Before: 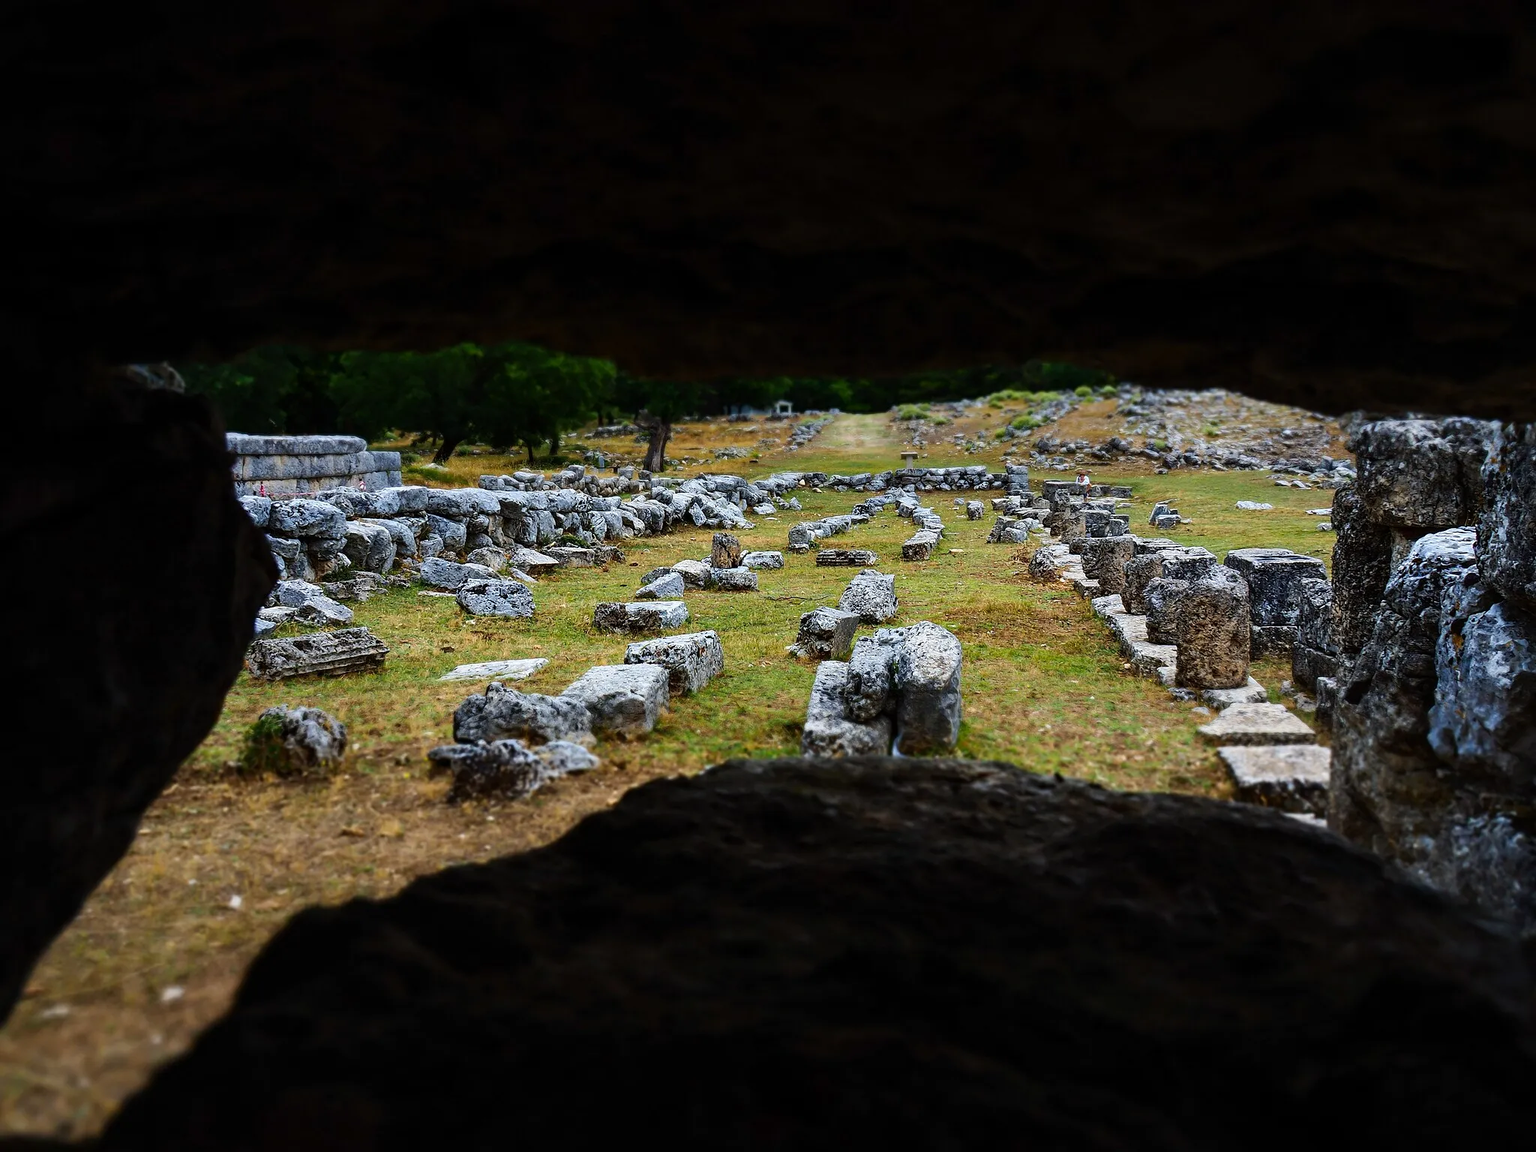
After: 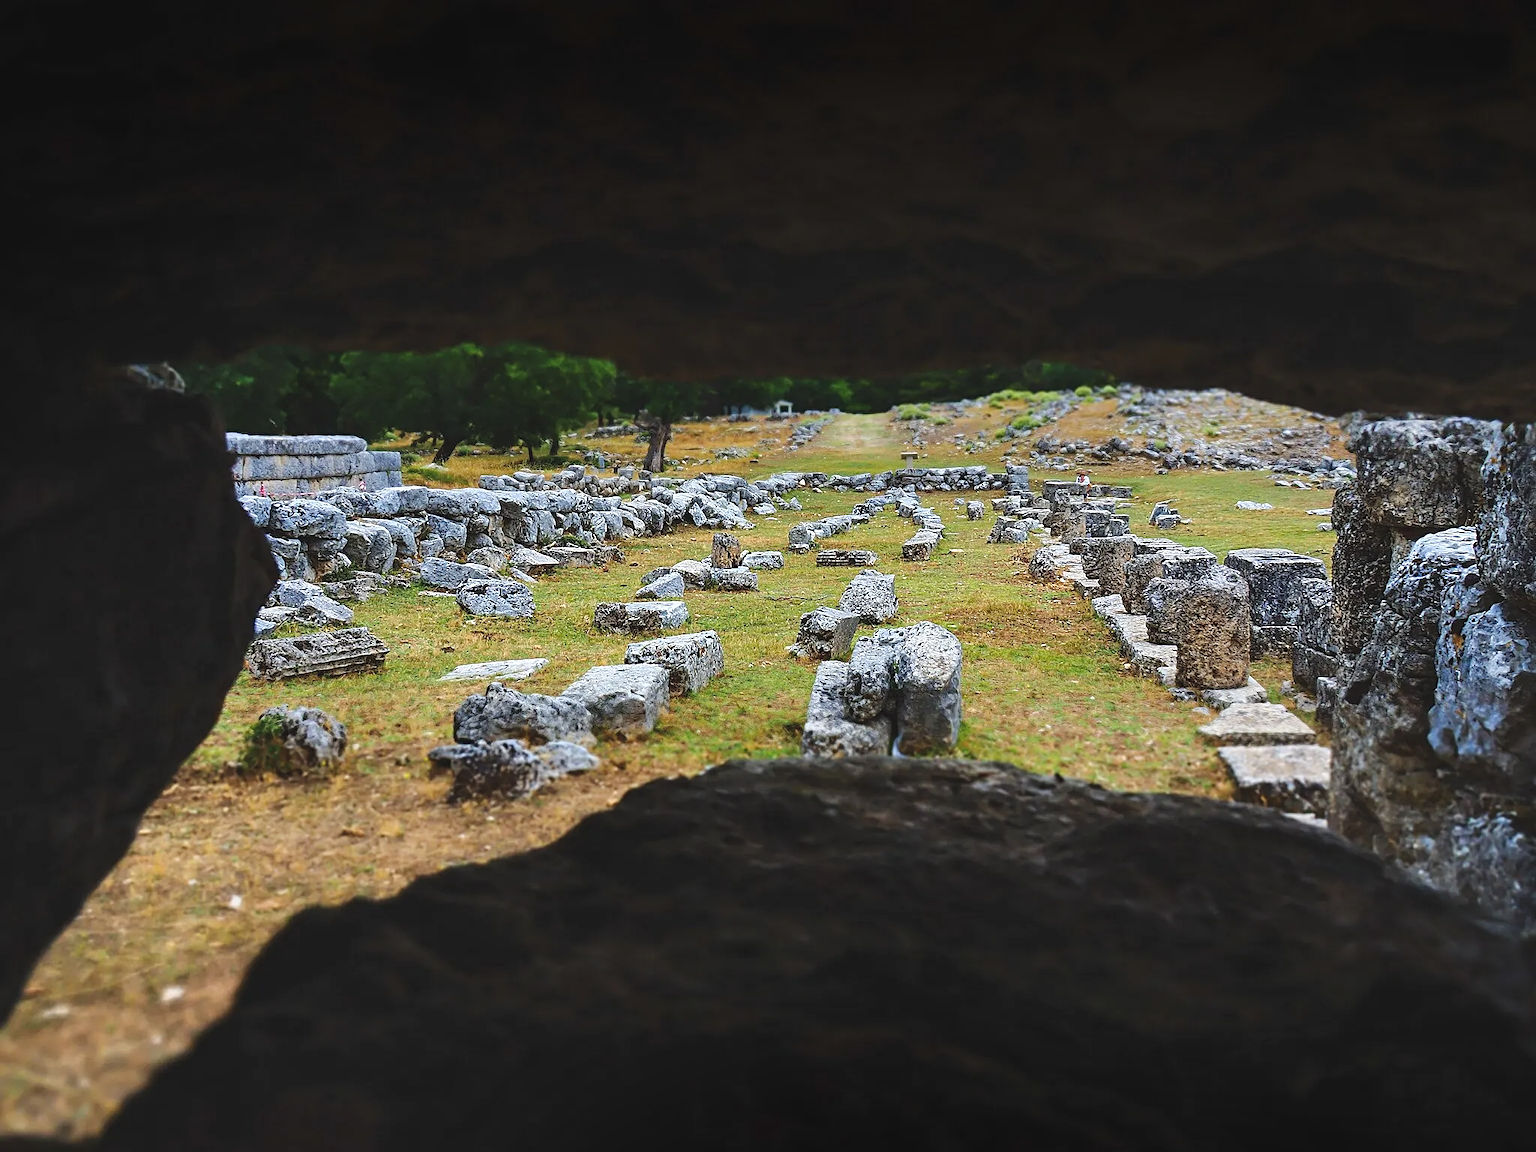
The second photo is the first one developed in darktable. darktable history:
contrast brightness saturation: saturation -0.058
exposure: black level correction -0.004, exposure 0.05 EV, compensate highlight preservation false
sharpen: on, module defaults
tone equalizer: -7 EV 0.15 EV, -6 EV 0.587 EV, -5 EV 1.12 EV, -4 EV 1.32 EV, -3 EV 1.12 EV, -2 EV 0.6 EV, -1 EV 0.166 EV, smoothing diameter 24.8%, edges refinement/feathering 12.92, preserve details guided filter
